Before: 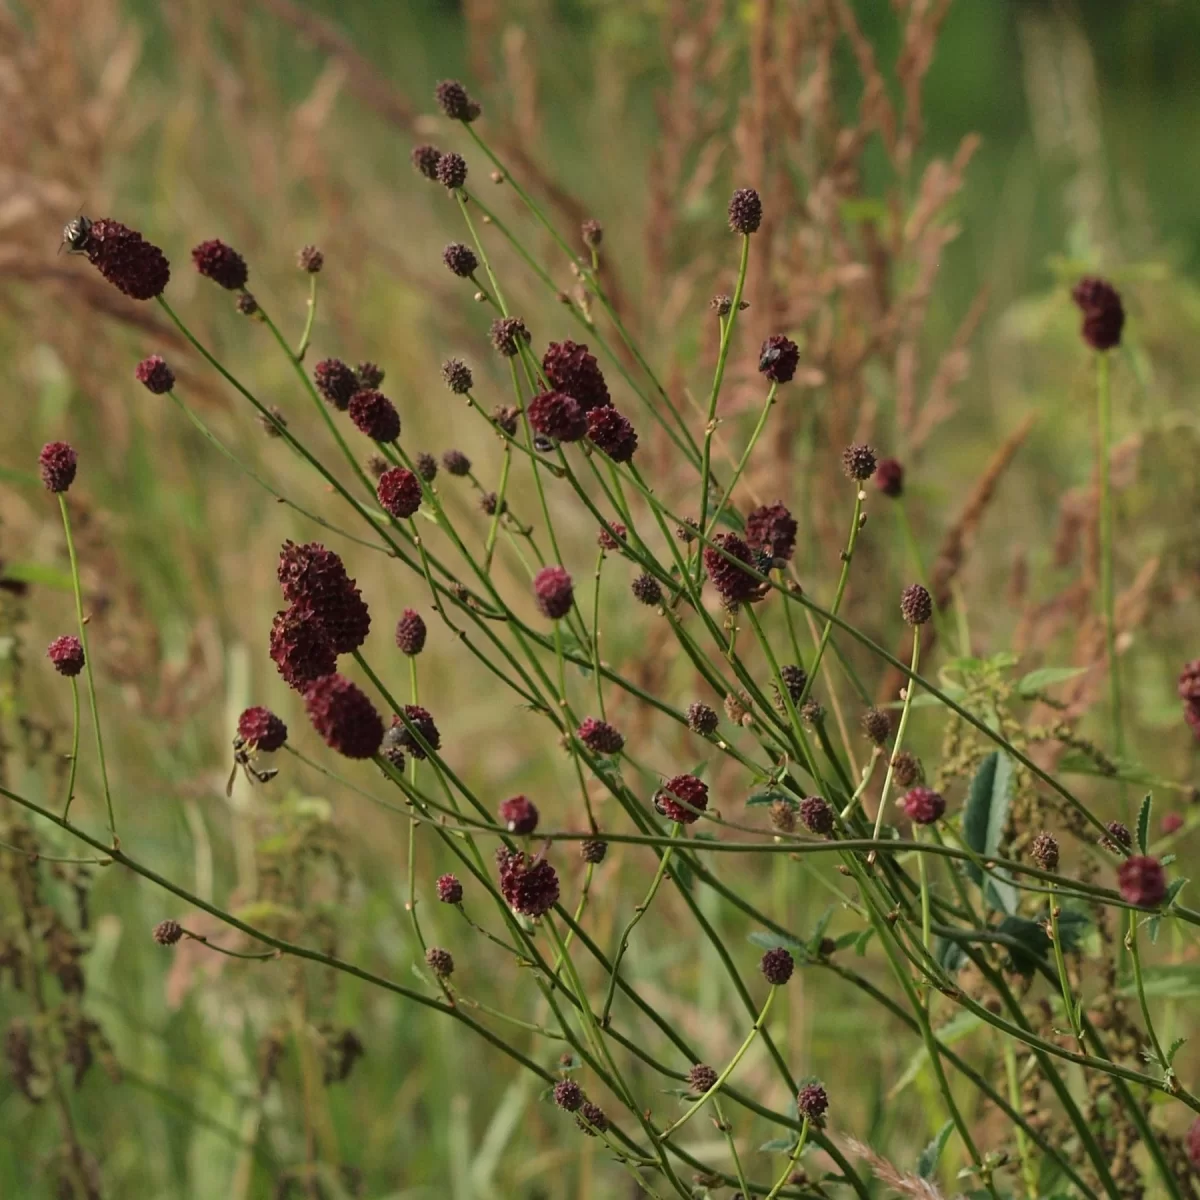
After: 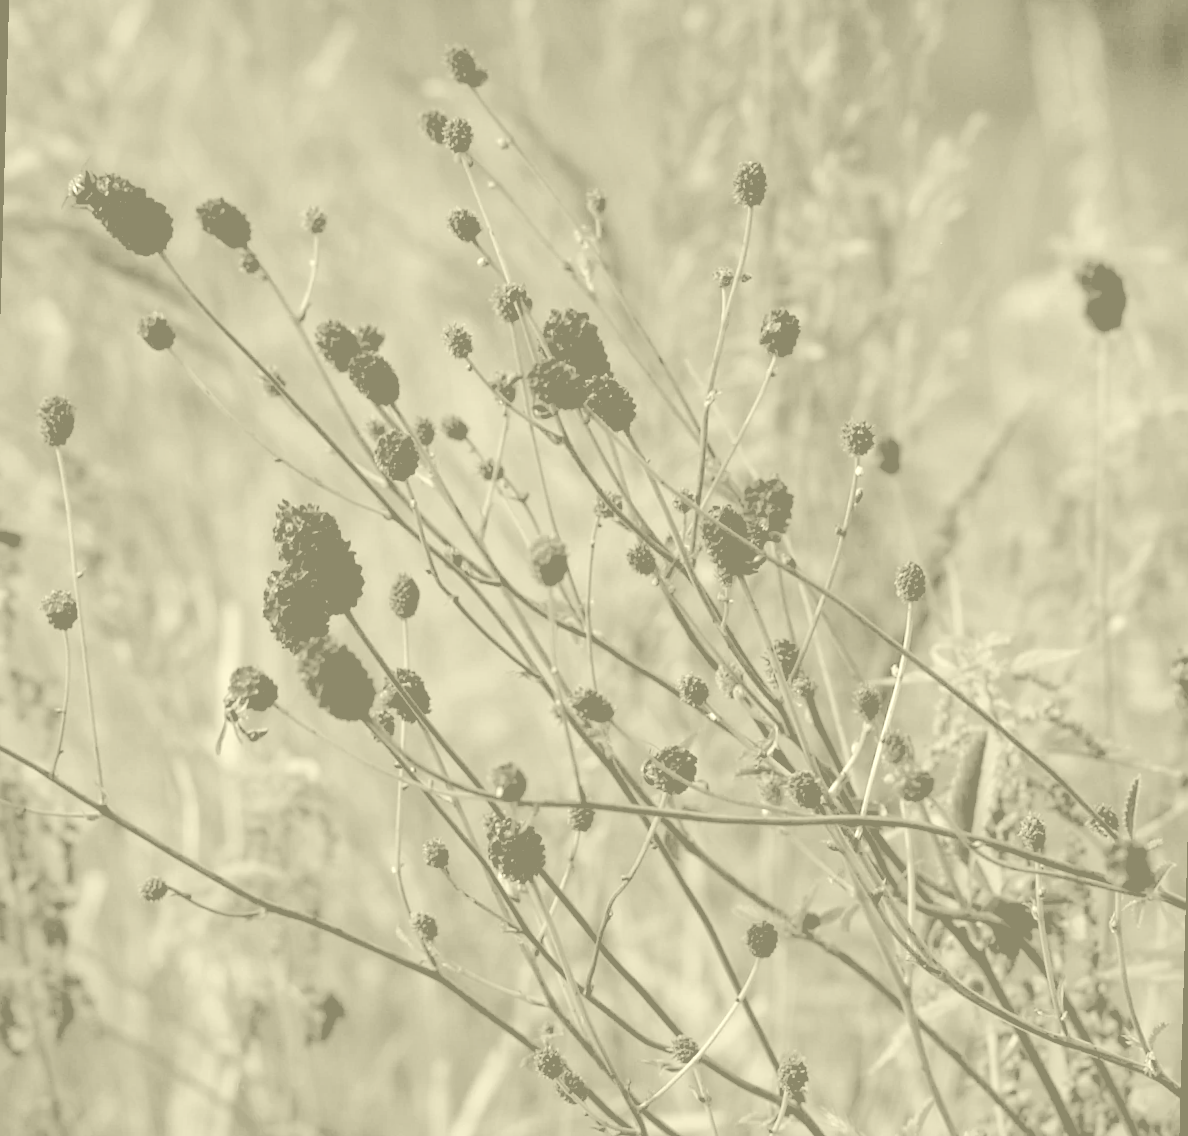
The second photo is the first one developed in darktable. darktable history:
rotate and perspective: rotation 1.57°, crop left 0.018, crop right 0.982, crop top 0.039, crop bottom 0.961
rgb levels: levels [[0.029, 0.461, 0.922], [0, 0.5, 1], [0, 0.5, 1]]
colorize: hue 43.2°, saturation 40%, version 1
